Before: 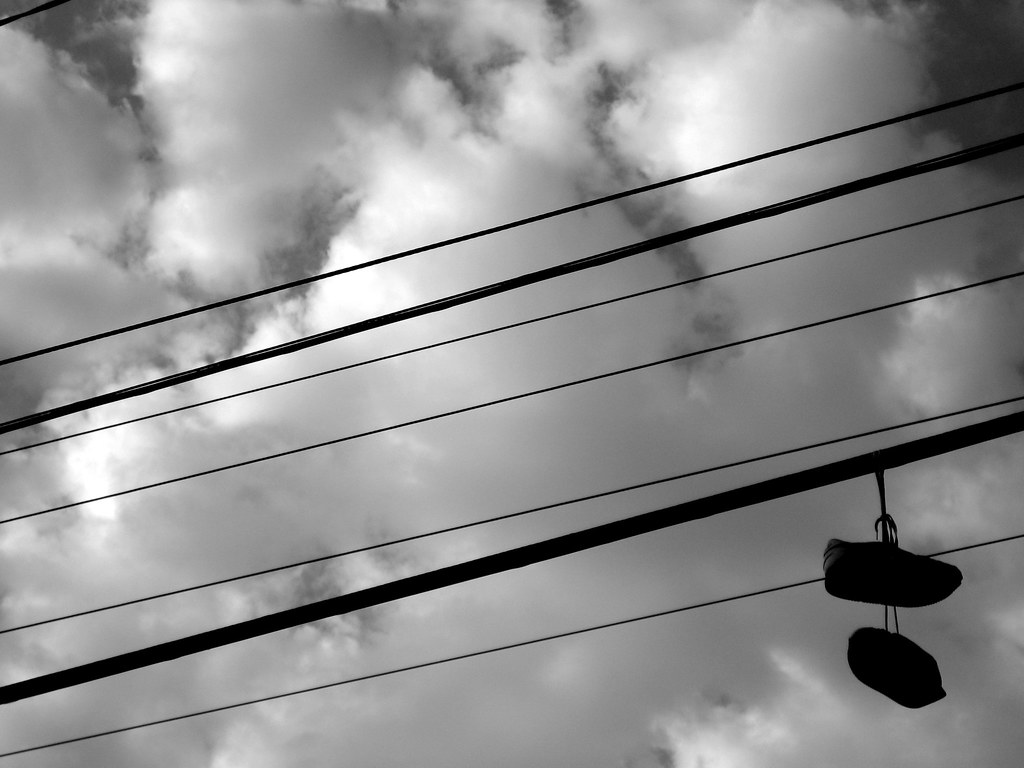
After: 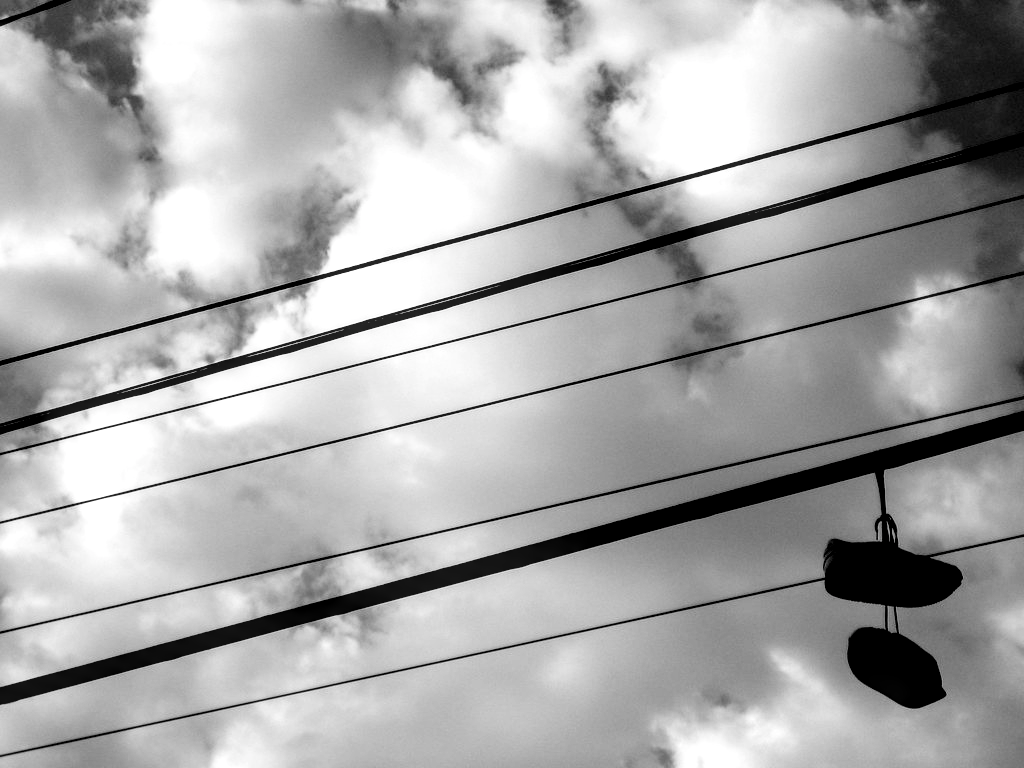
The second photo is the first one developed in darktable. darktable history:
white balance: emerald 1
local contrast: detail 144%
tone curve: curves: ch0 [(0, 0.016) (0.11, 0.039) (0.259, 0.235) (0.383, 0.437) (0.499, 0.597) (0.733, 0.867) (0.843, 0.948) (1, 1)], color space Lab, linked channels, preserve colors none
